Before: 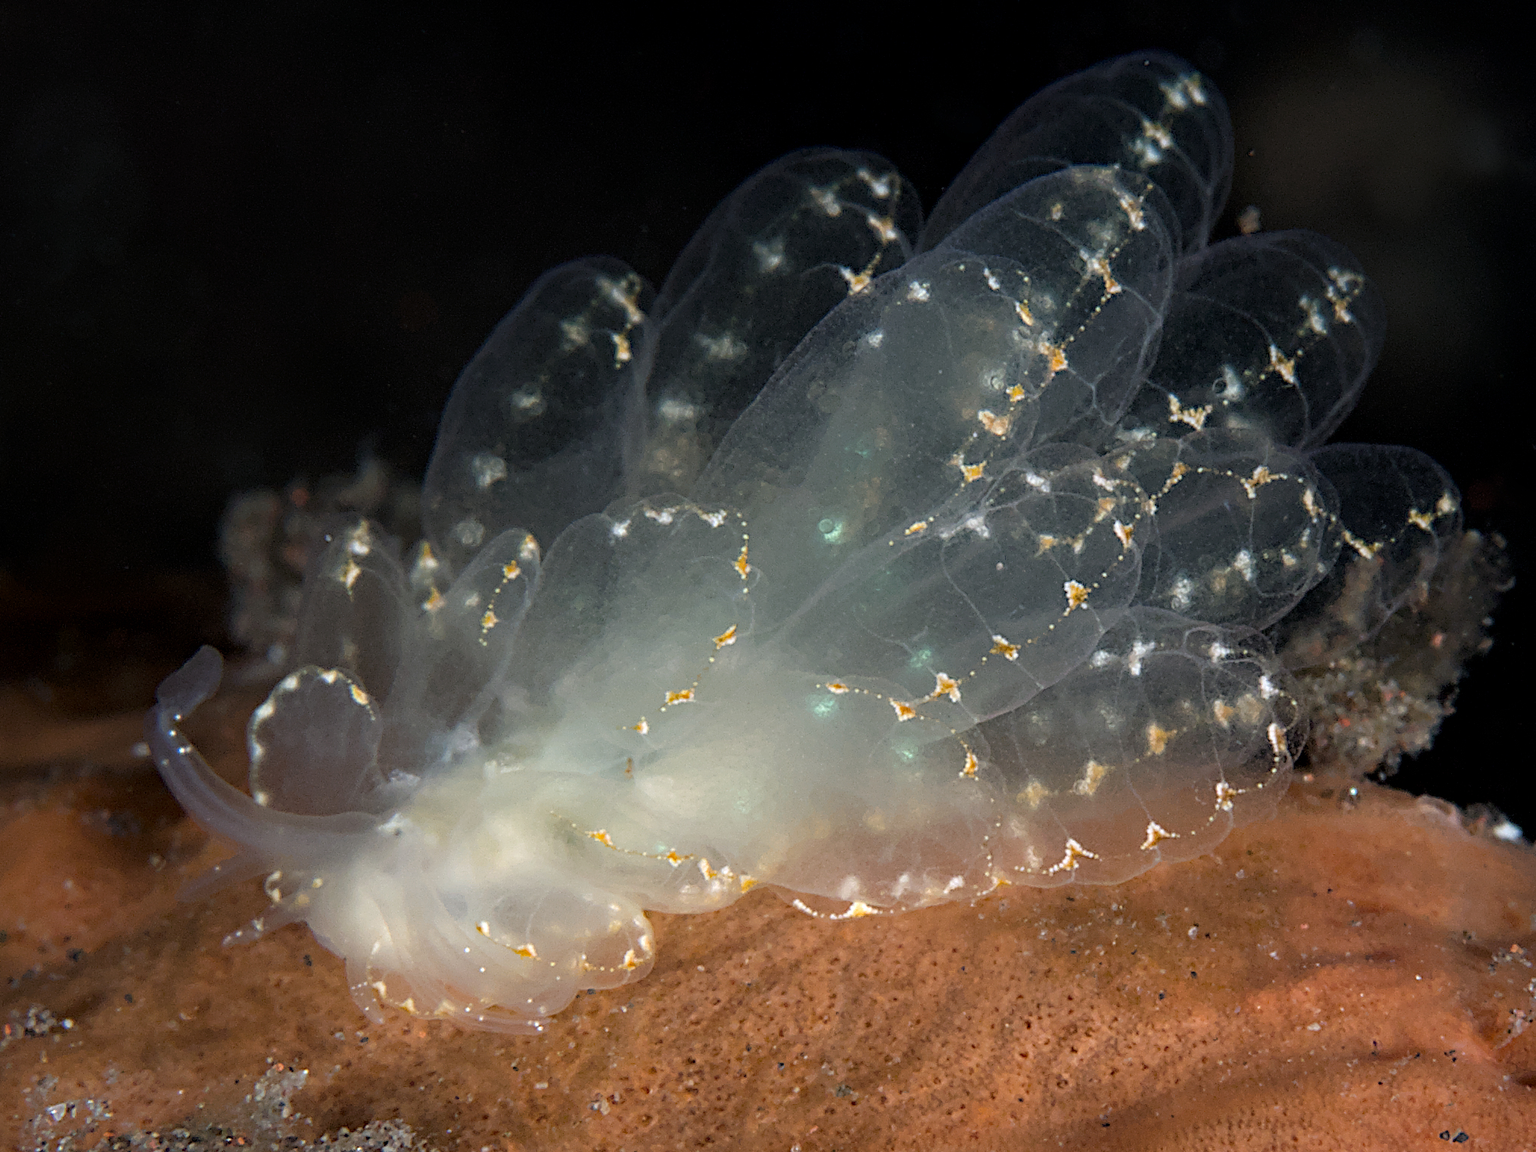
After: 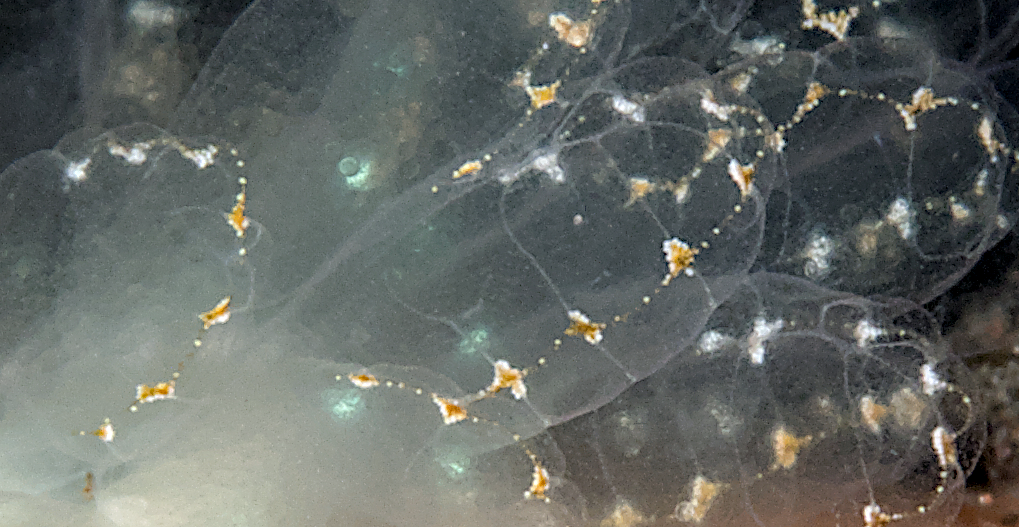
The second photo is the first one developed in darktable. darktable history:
local contrast: on, module defaults
white balance: red 0.986, blue 1.01
crop: left 36.607%, top 34.735%, right 13.146%, bottom 30.611%
